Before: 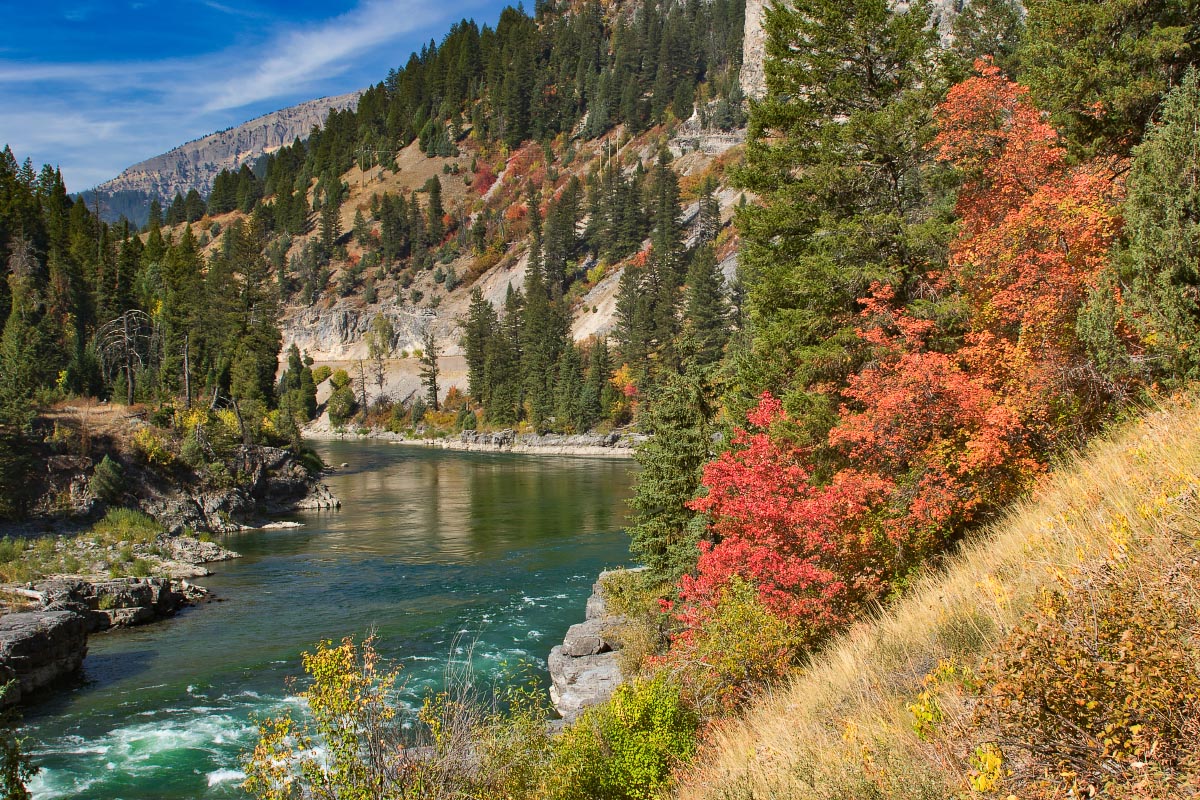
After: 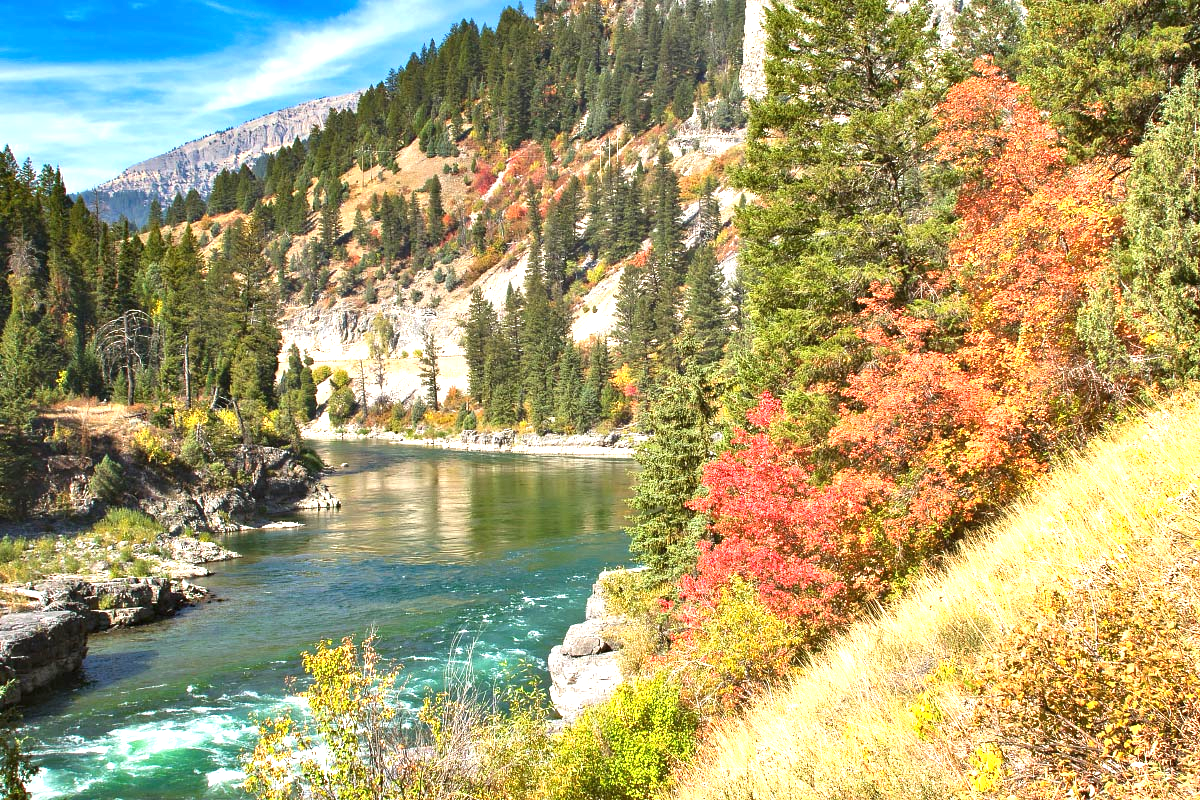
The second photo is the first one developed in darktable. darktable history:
exposure: black level correction 0, exposure 1.376 EV, compensate highlight preservation false
